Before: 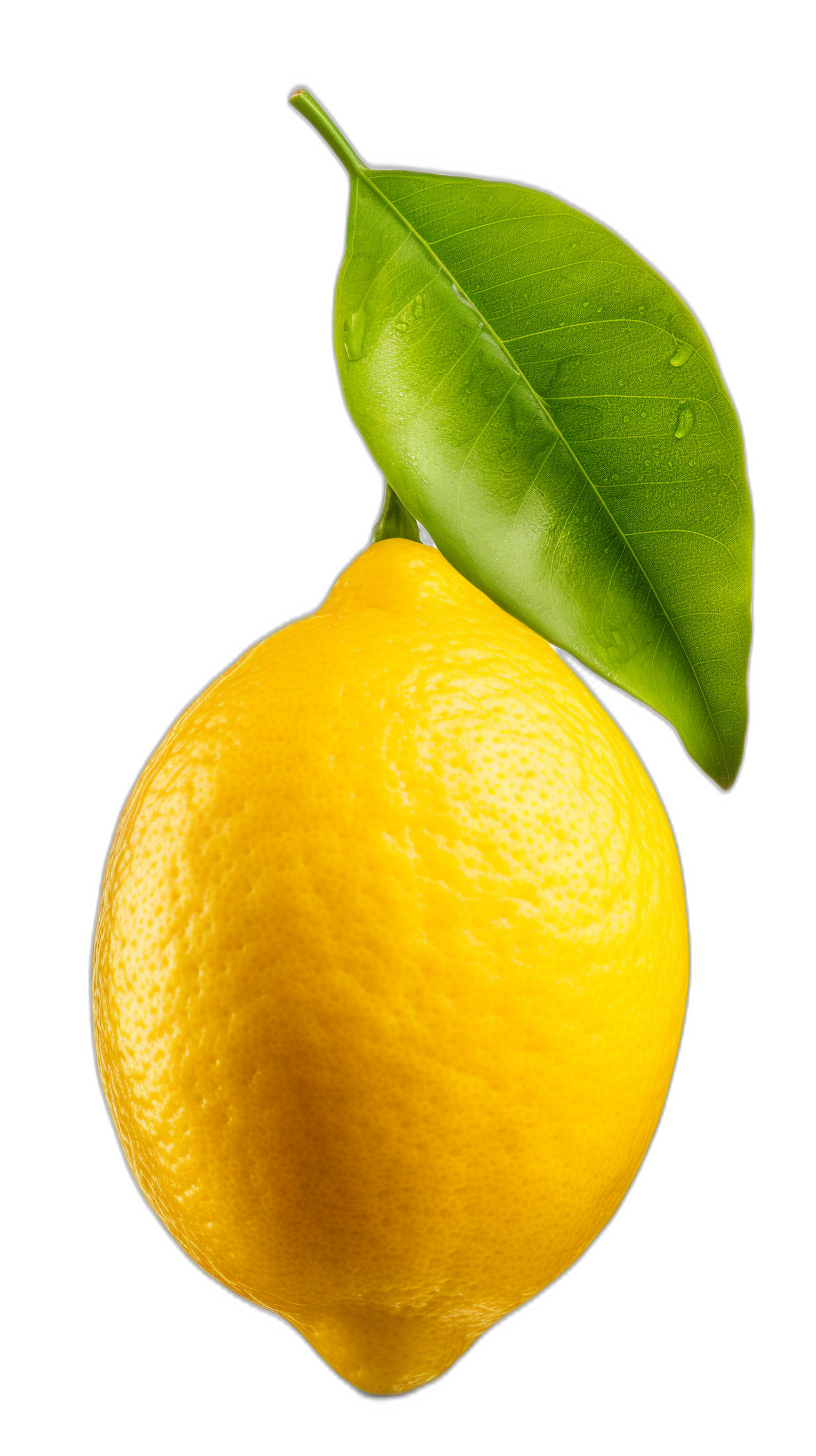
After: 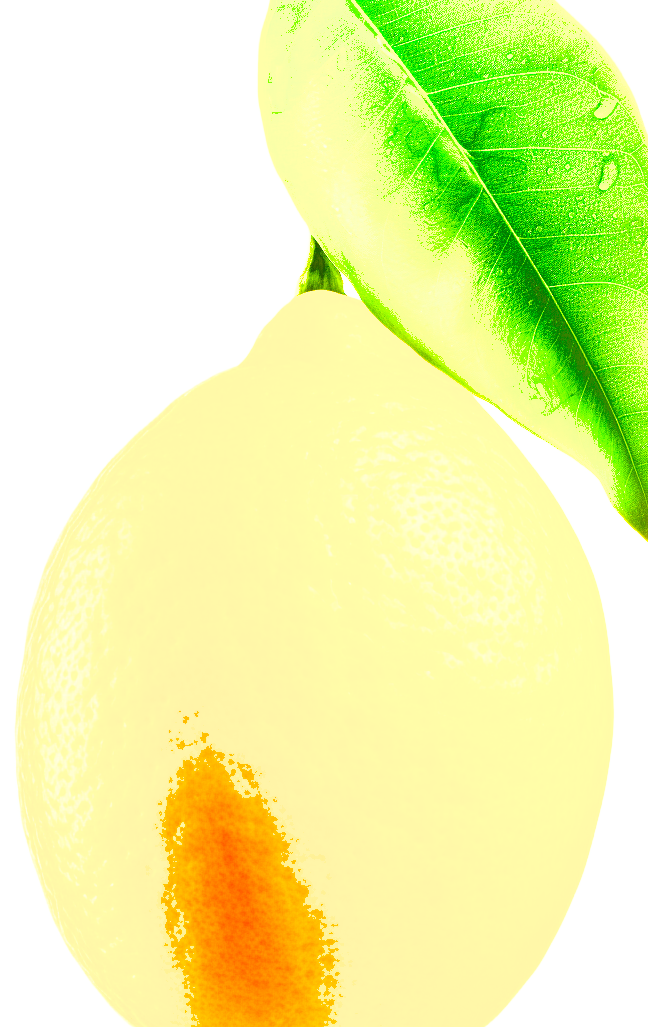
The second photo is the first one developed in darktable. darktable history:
crop: left 9.356%, top 17.1%, right 11.119%, bottom 12.355%
base curve: curves: ch0 [(0, 0.003) (0.001, 0.002) (0.006, 0.004) (0.02, 0.022) (0.048, 0.086) (0.094, 0.234) (0.162, 0.431) (0.258, 0.629) (0.385, 0.8) (0.548, 0.918) (0.751, 0.988) (1, 1)]
exposure: black level correction 0, exposure 1.286 EV, compensate exposure bias true, compensate highlight preservation false
color balance rgb: perceptual saturation grading › global saturation 0.461%, global vibrance 50.374%
levels: black 0.101%, levels [0, 0.492, 0.984]
shadows and highlights: highlights -60.1
